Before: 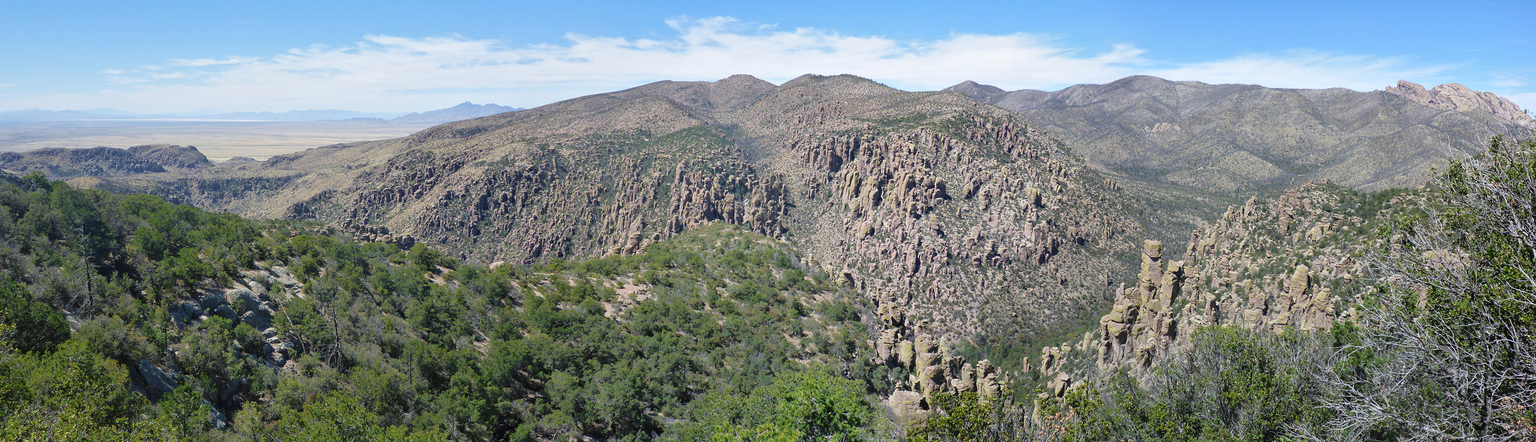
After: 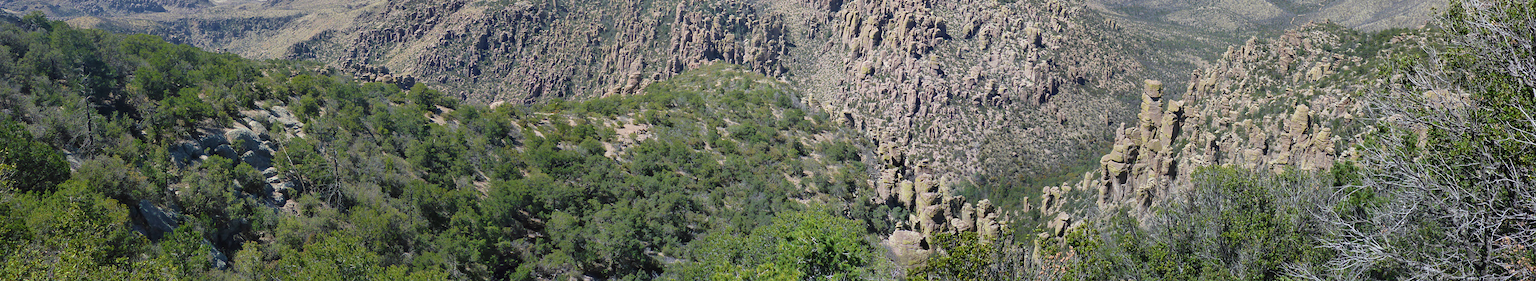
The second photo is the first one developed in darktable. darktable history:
crop and rotate: top 36.301%
base curve: preserve colors none
